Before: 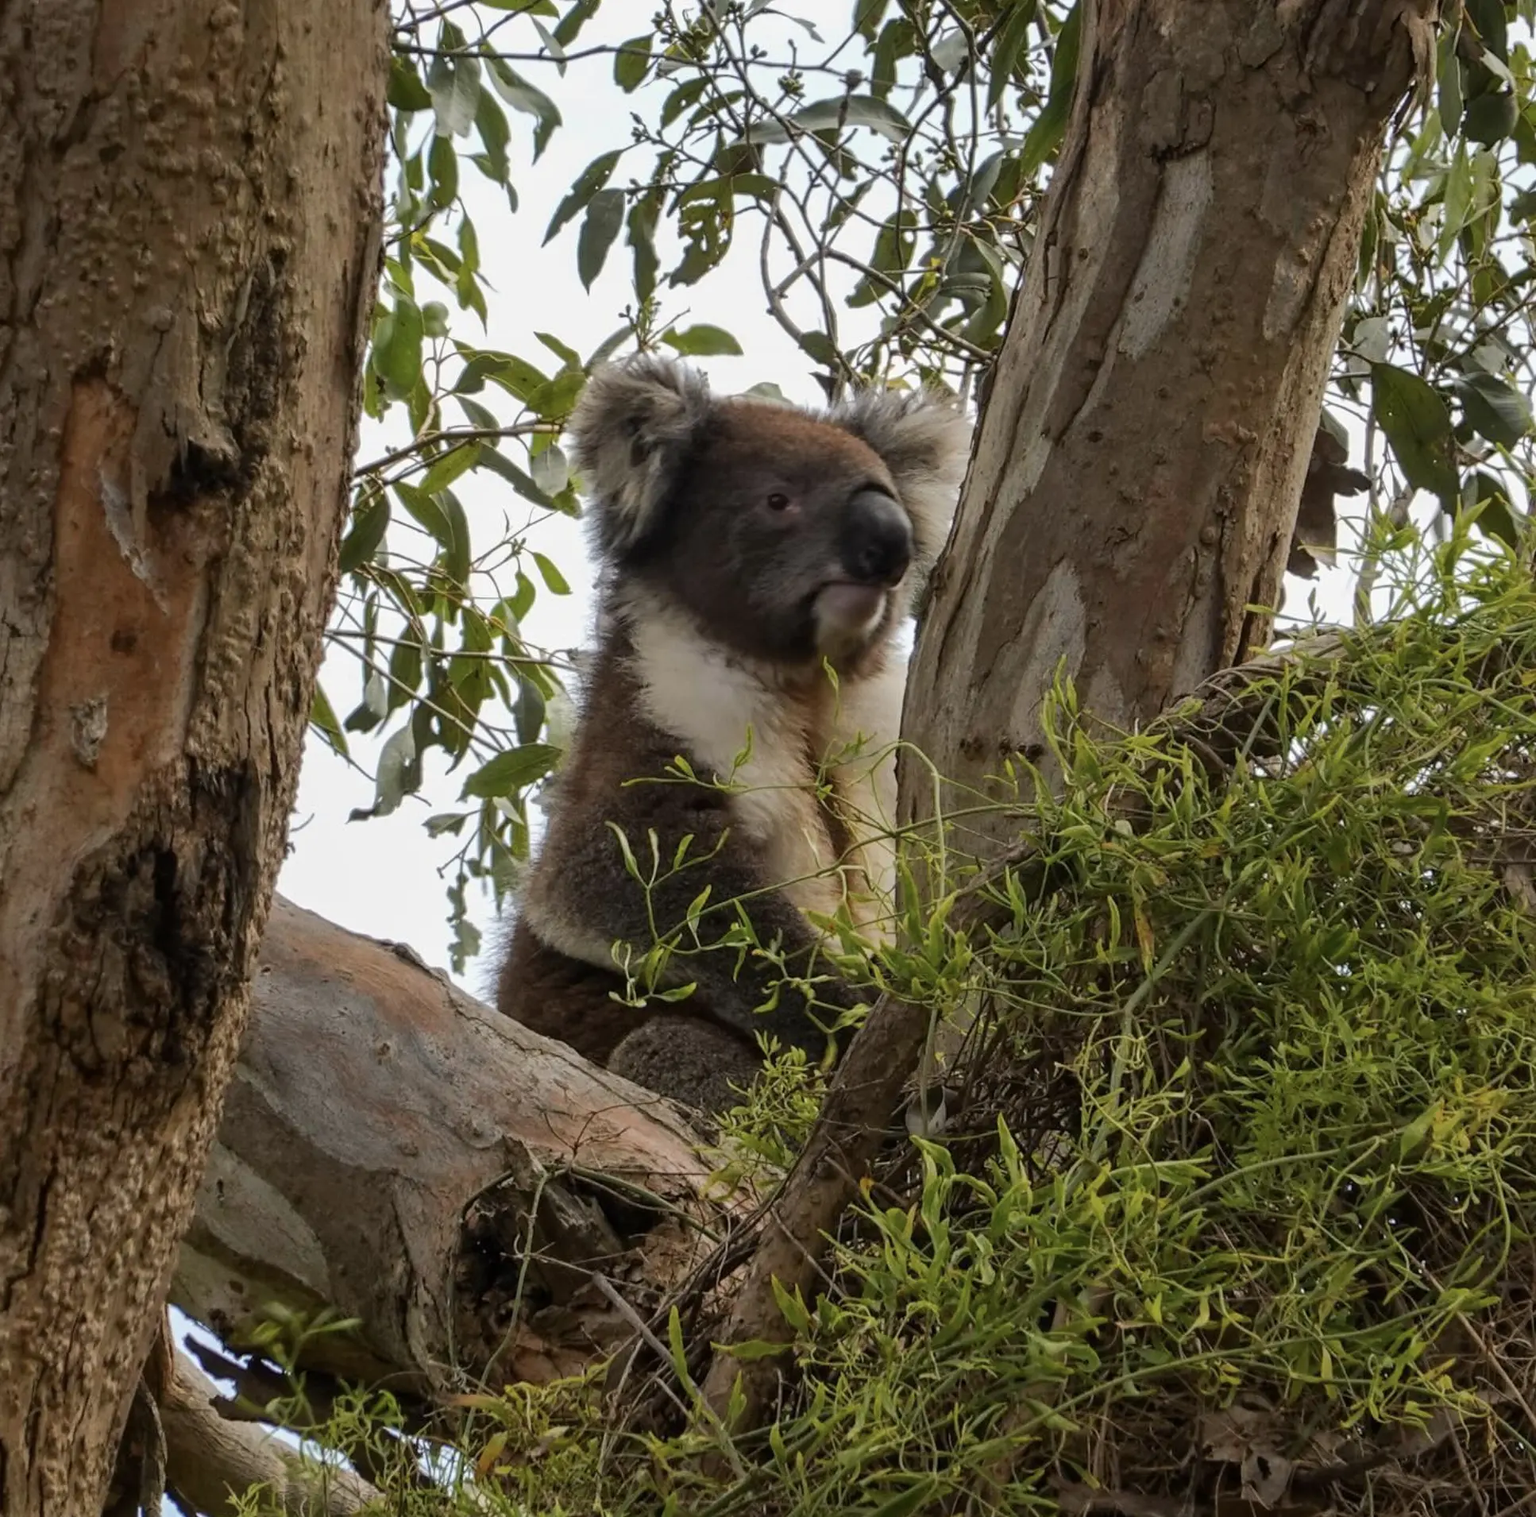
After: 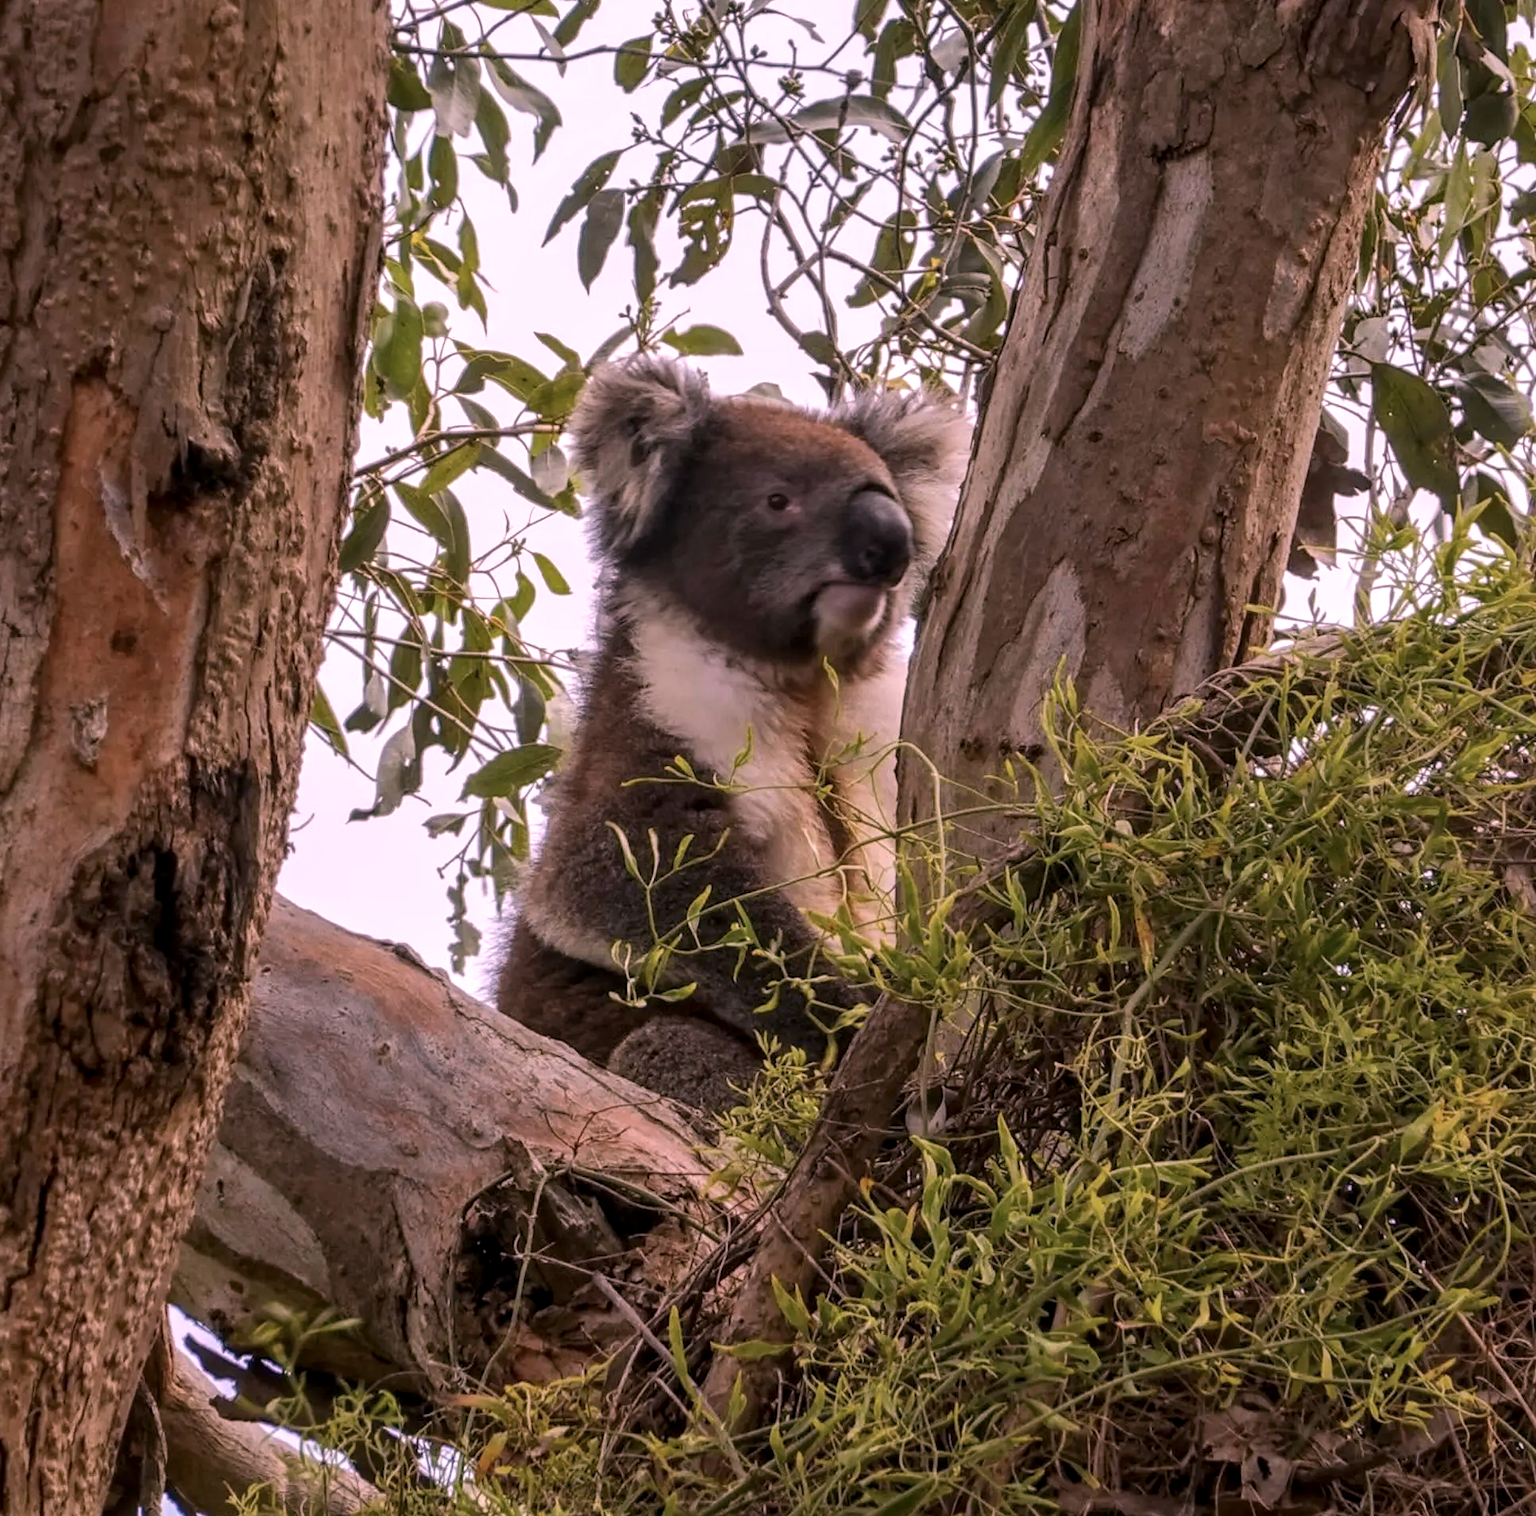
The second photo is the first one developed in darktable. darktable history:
local contrast: on, module defaults
white balance: red 1.188, blue 1.11
